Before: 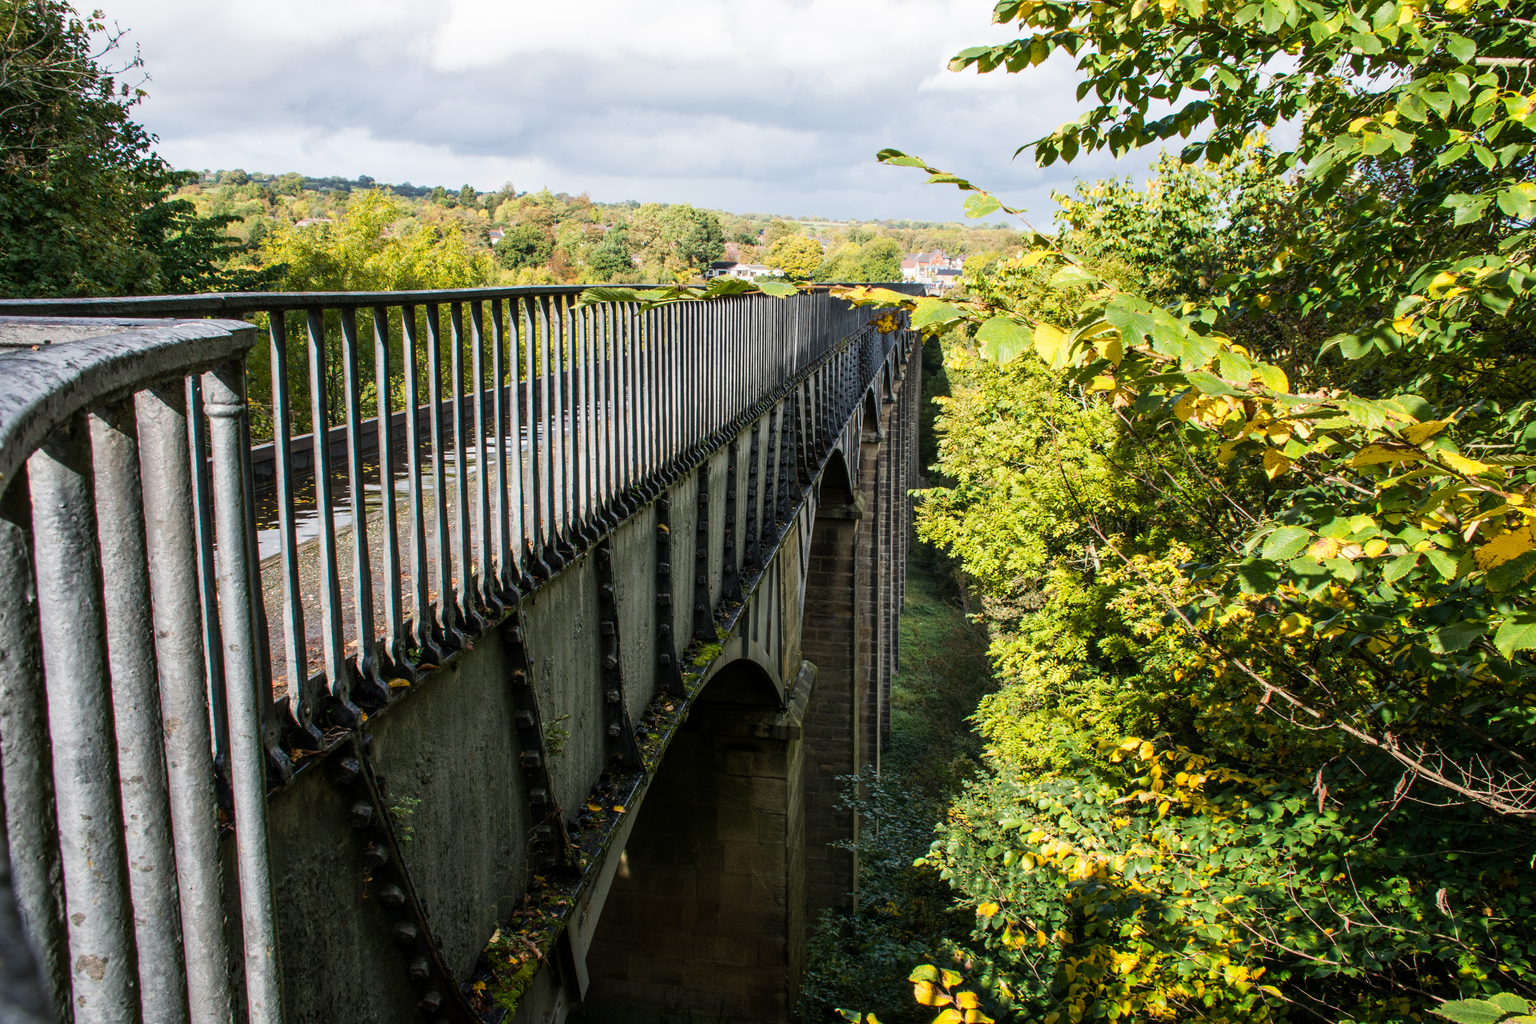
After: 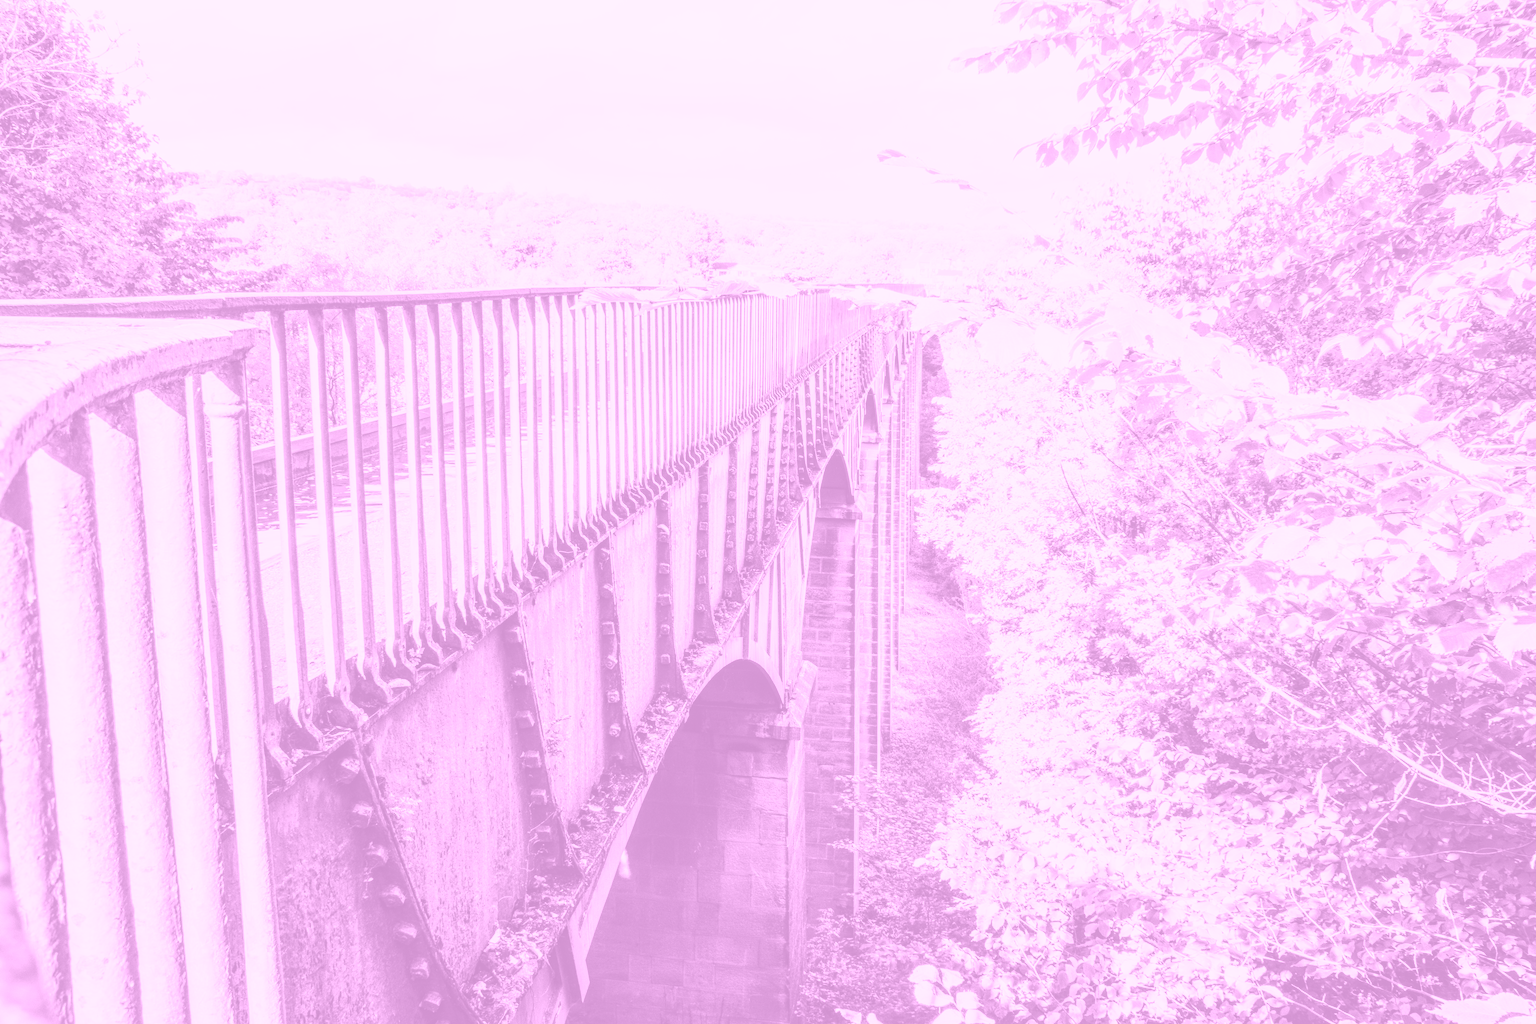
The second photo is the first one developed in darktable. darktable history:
white balance: red 1.009, blue 0.985
colorize: hue 331.2°, saturation 75%, source mix 30.28%, lightness 70.52%, version 1
local contrast: on, module defaults
exposure: black level correction 0, exposure 1.9 EV, compensate highlight preservation false
base curve: curves: ch0 [(0, 0) (0.028, 0.03) (0.121, 0.232) (0.46, 0.748) (0.859, 0.968) (1, 1)], preserve colors none
